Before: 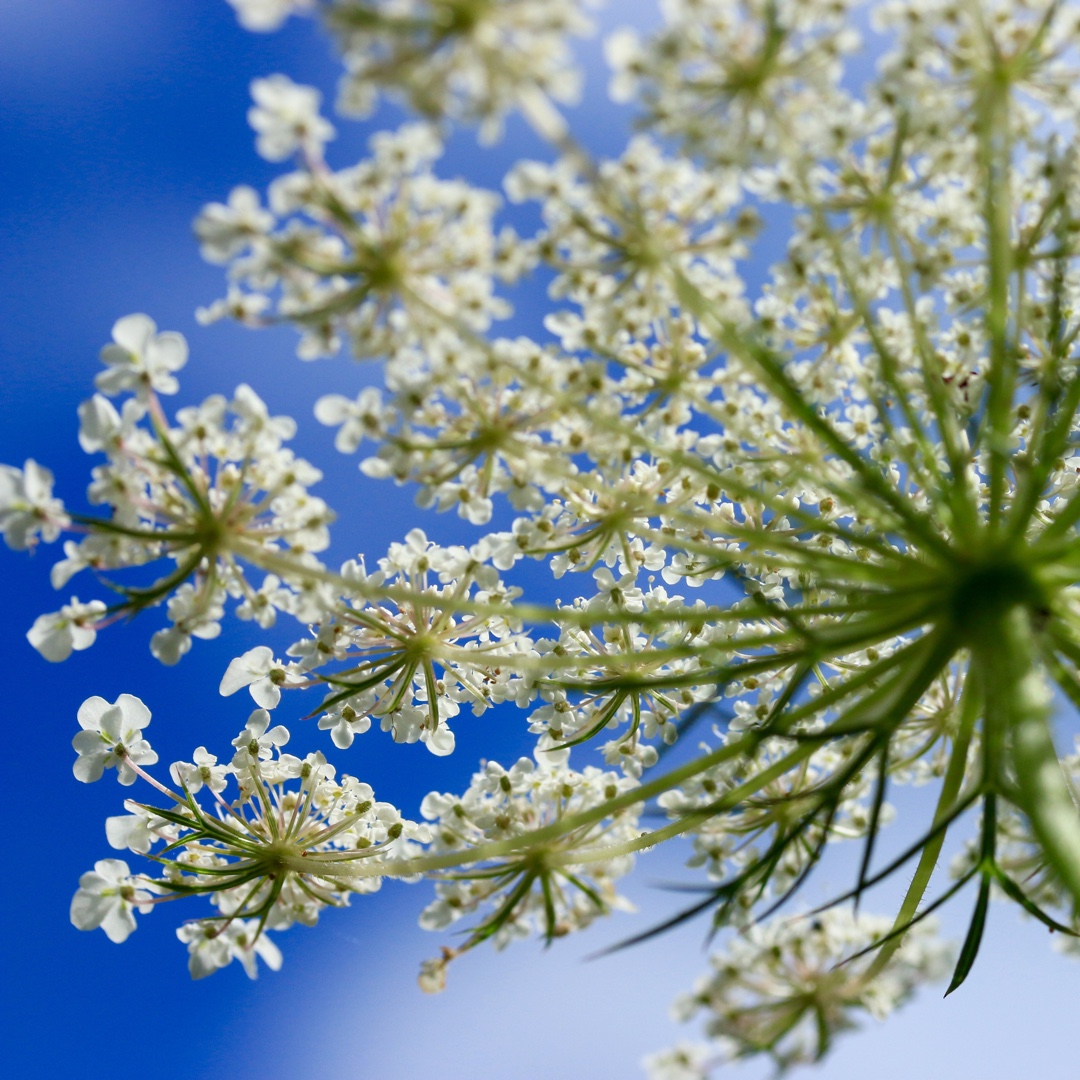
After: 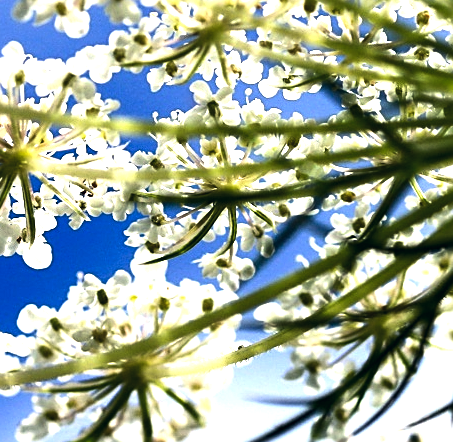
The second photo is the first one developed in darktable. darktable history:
tone equalizer: -8 EV -1.12 EV, -7 EV -1.02 EV, -6 EV -0.875 EV, -5 EV -0.6 EV, -3 EV 0.586 EV, -2 EV 0.866 EV, -1 EV 0.997 EV, +0 EV 1.07 EV, edges refinement/feathering 500, mask exposure compensation -1.57 EV, preserve details no
crop: left 37.364%, top 45.168%, right 20.671%, bottom 13.843%
sharpen: on, module defaults
color correction: highlights a* 2.77, highlights b* 5.01, shadows a* -2.33, shadows b* -4.81, saturation 0.813
color balance rgb: linear chroma grading › global chroma 9.045%, perceptual saturation grading › global saturation 19.386%, perceptual brilliance grading › highlights 14.521%, perceptual brilliance grading › mid-tones -5.86%, perceptual brilliance grading › shadows -26.928%
